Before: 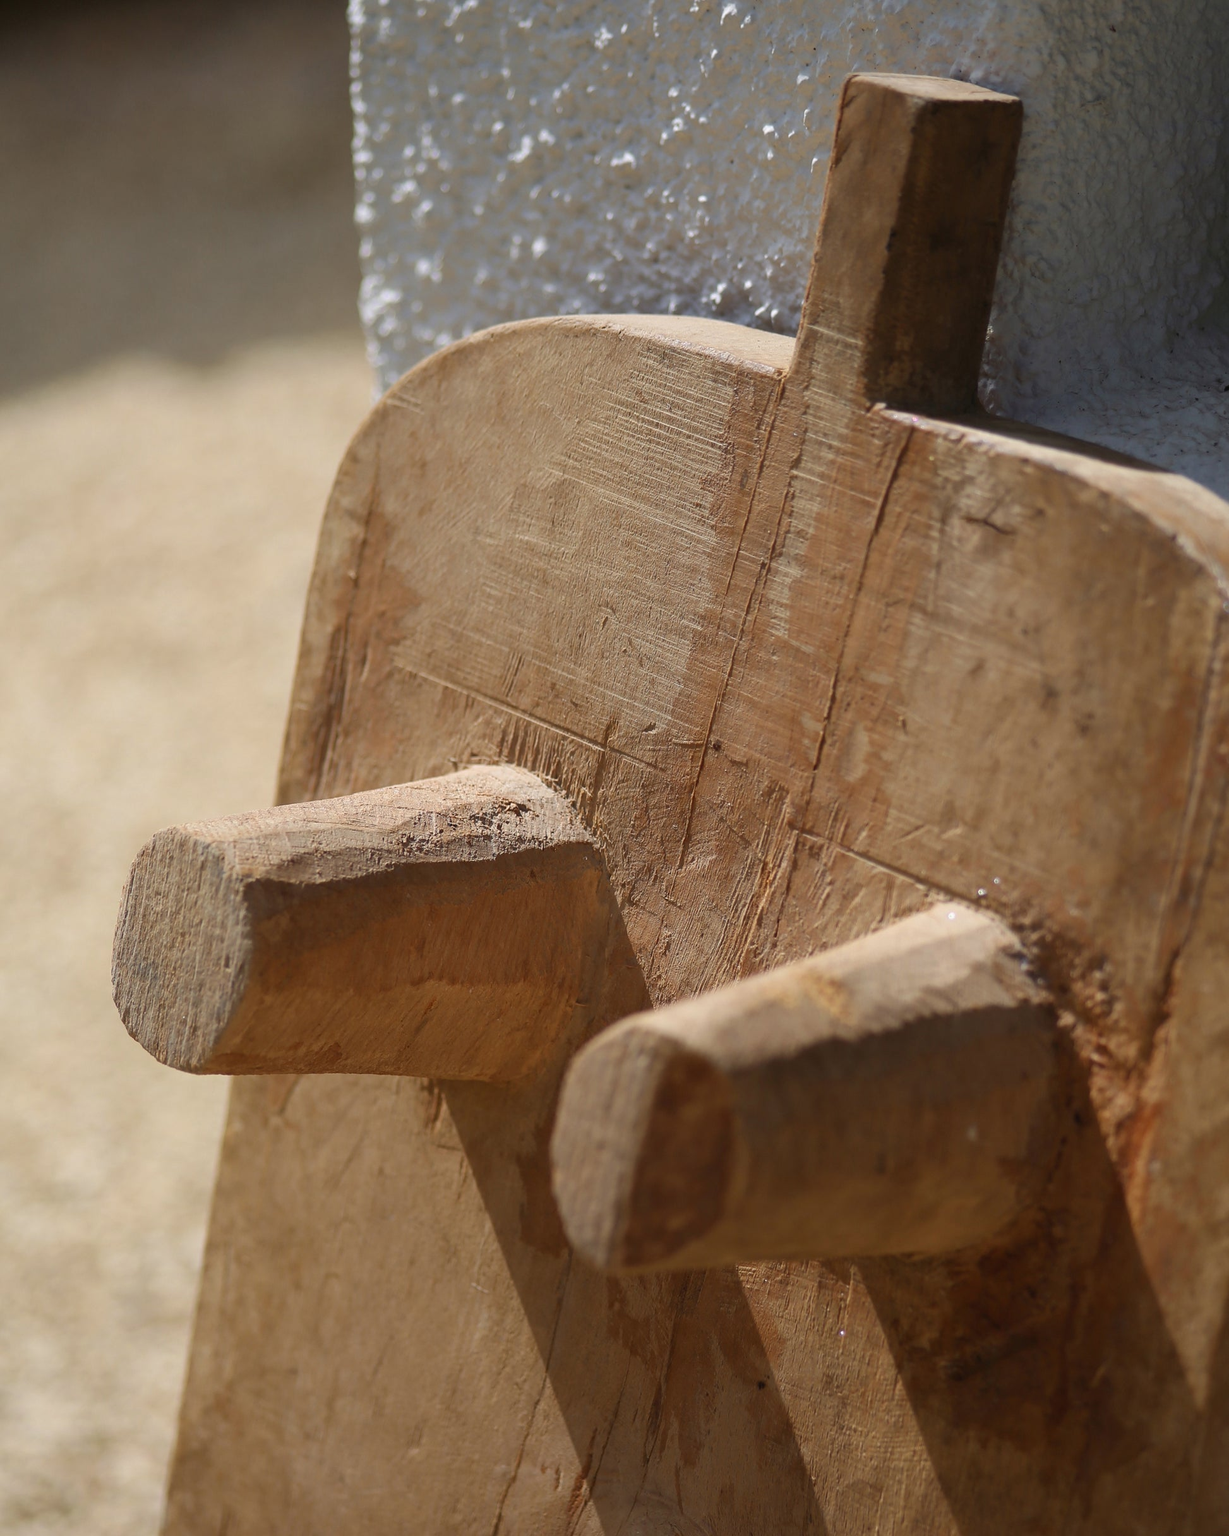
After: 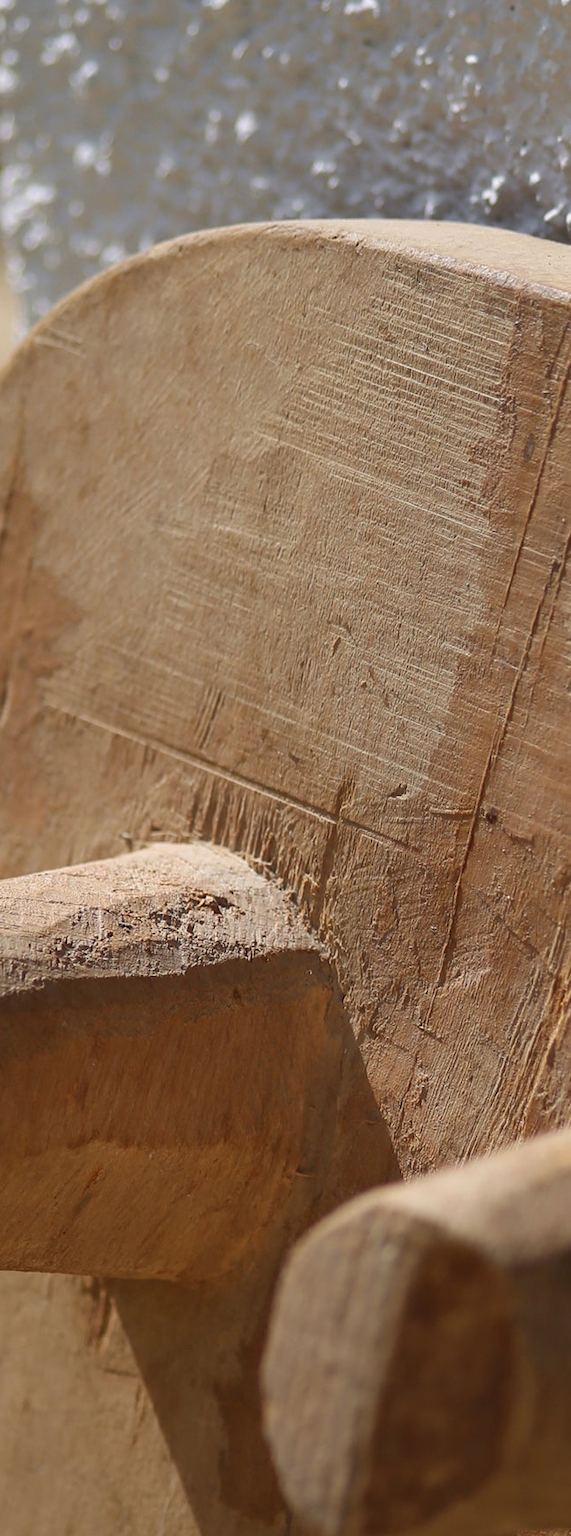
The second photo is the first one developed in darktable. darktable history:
crop and rotate: left 29.491%, top 10.181%, right 36.858%, bottom 17.533%
